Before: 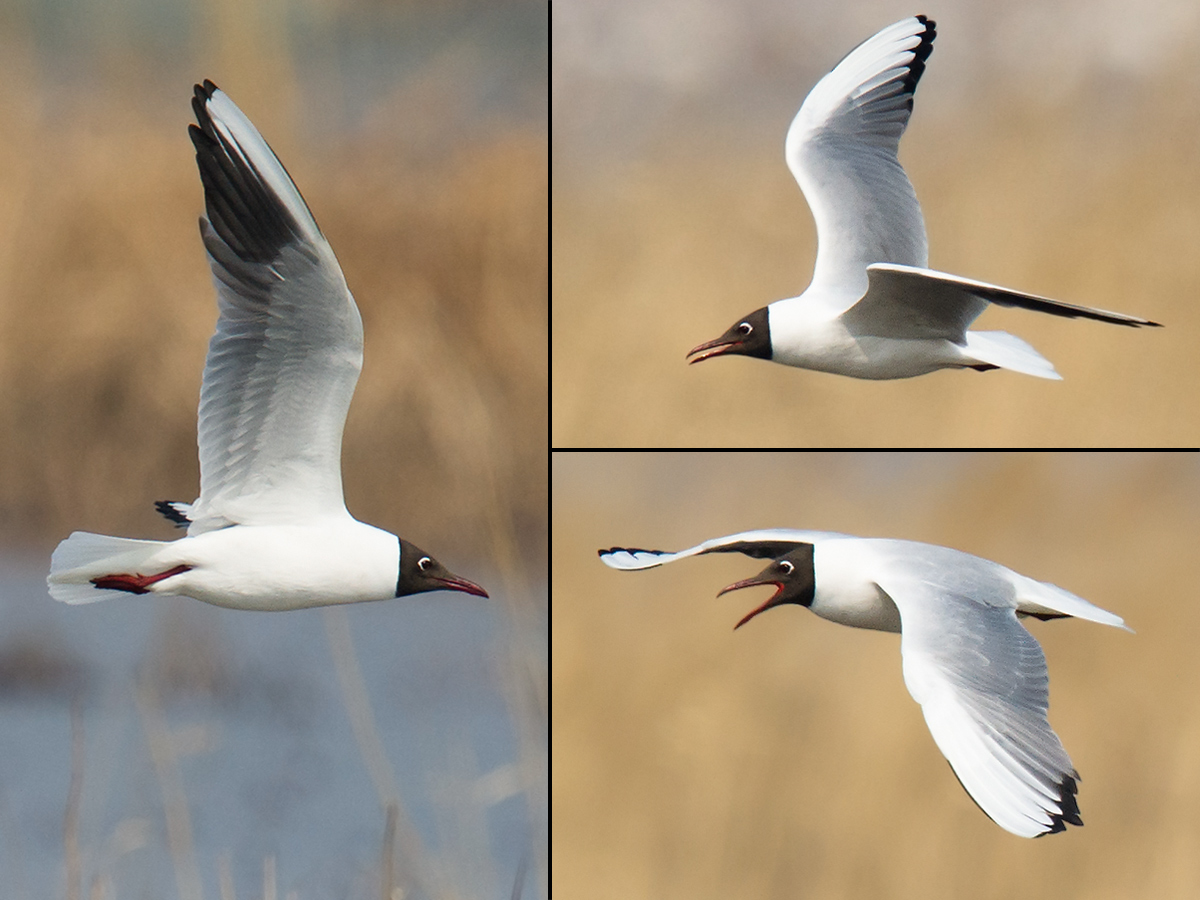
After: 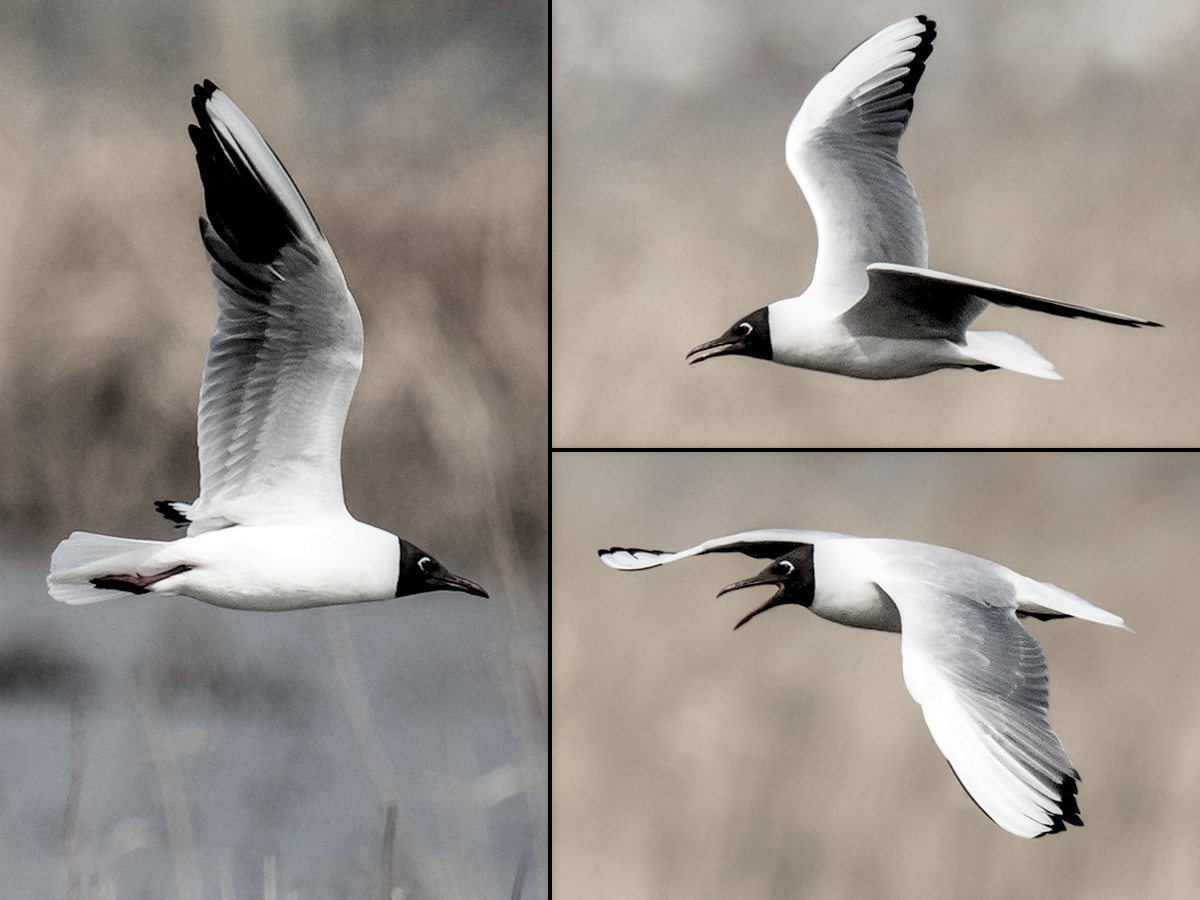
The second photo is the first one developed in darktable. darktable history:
shadows and highlights: shadows 29.41, highlights -29.56, highlights color adjustment 45.65%, low approximation 0.01, soften with gaussian
local contrast: highlights 60%, shadows 59%, detail 160%
filmic rgb: black relative exposure -5.06 EV, white relative exposure 3.51 EV, hardness 3.17, contrast 1.183, highlights saturation mix -29.67%, color science v4 (2020)
color zones: curves: ch0 [(0, 0.5) (0.143, 0.5) (0.286, 0.5) (0.429, 0.5) (0.62, 0.489) (0.714, 0.445) (0.844, 0.496) (1, 0.5)]; ch1 [(0, 0.5) (0.143, 0.5) (0.286, 0.5) (0.429, 0.5) (0.571, 0.5) (0.714, 0.523) (0.857, 0.5) (1, 0.5)]
